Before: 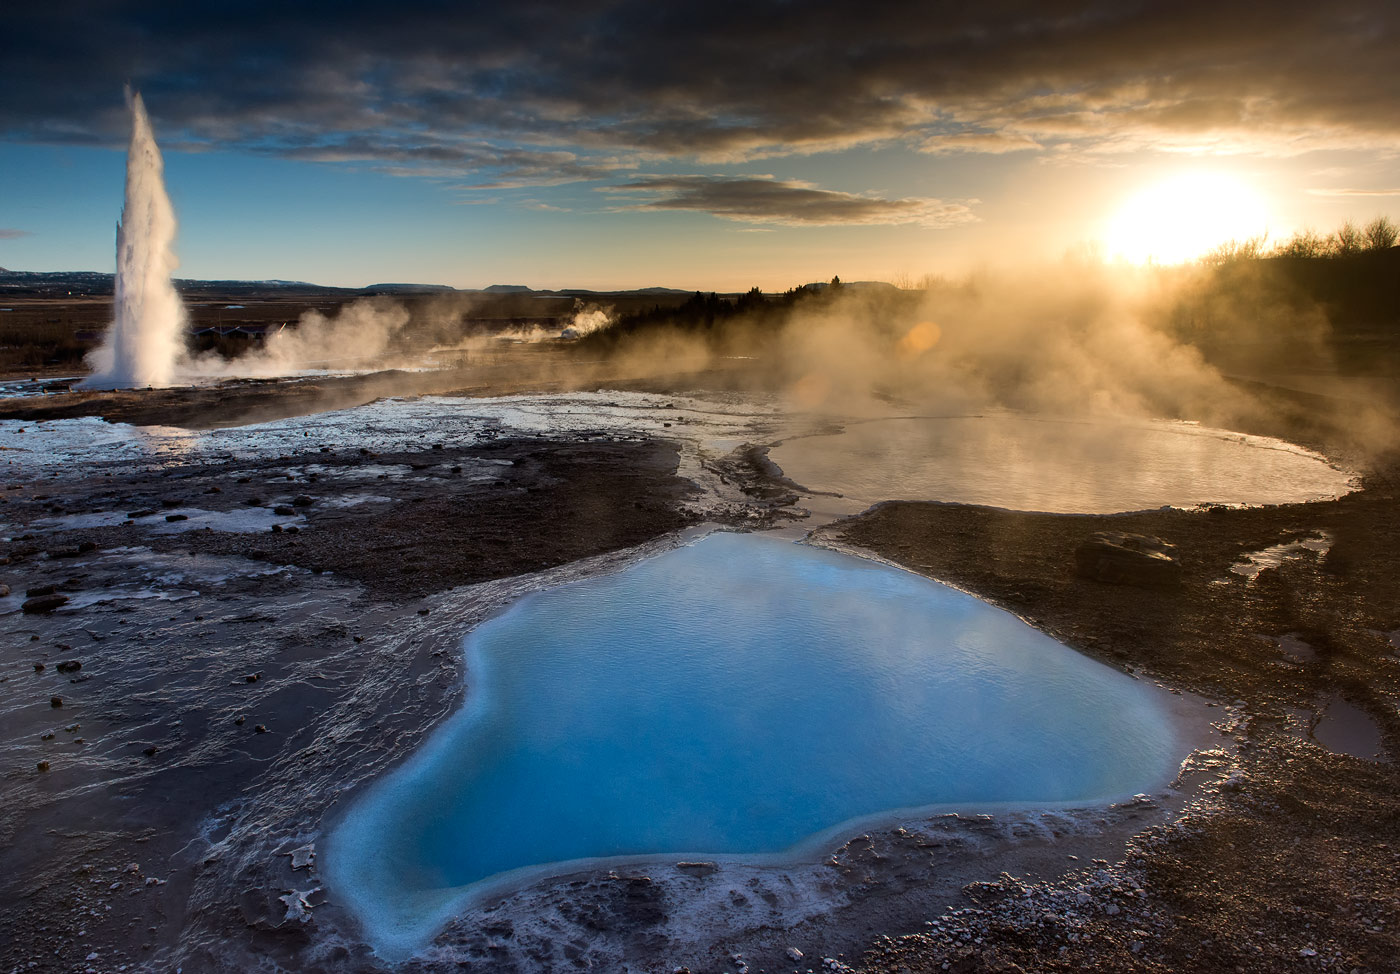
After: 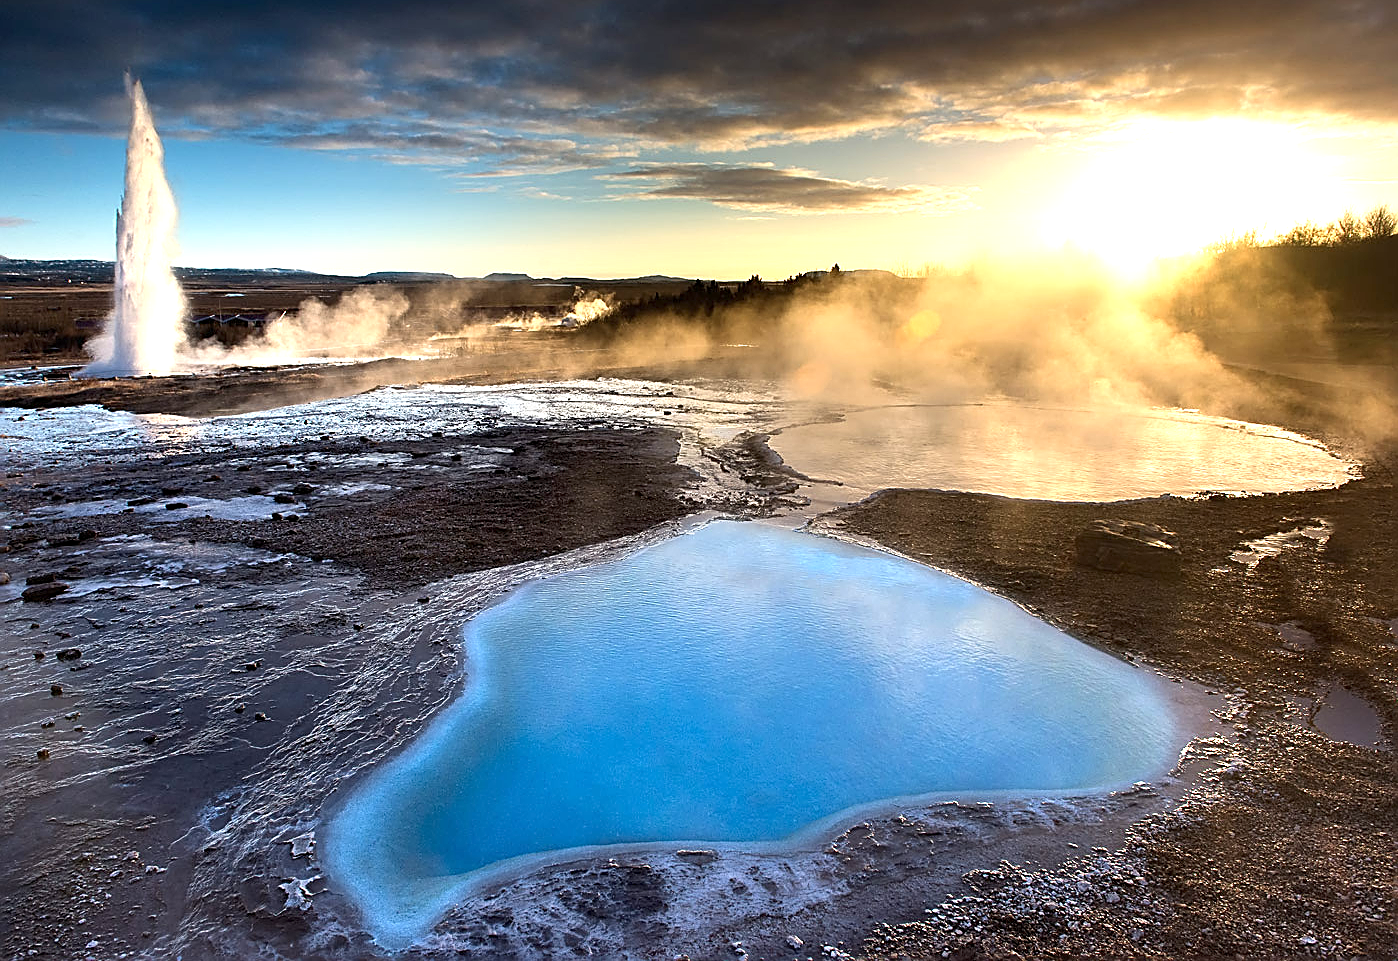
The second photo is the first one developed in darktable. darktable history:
exposure: exposure 1.147 EV, compensate highlight preservation false
sharpen: amount 0.984
crop: top 1.252%, right 0.096%
